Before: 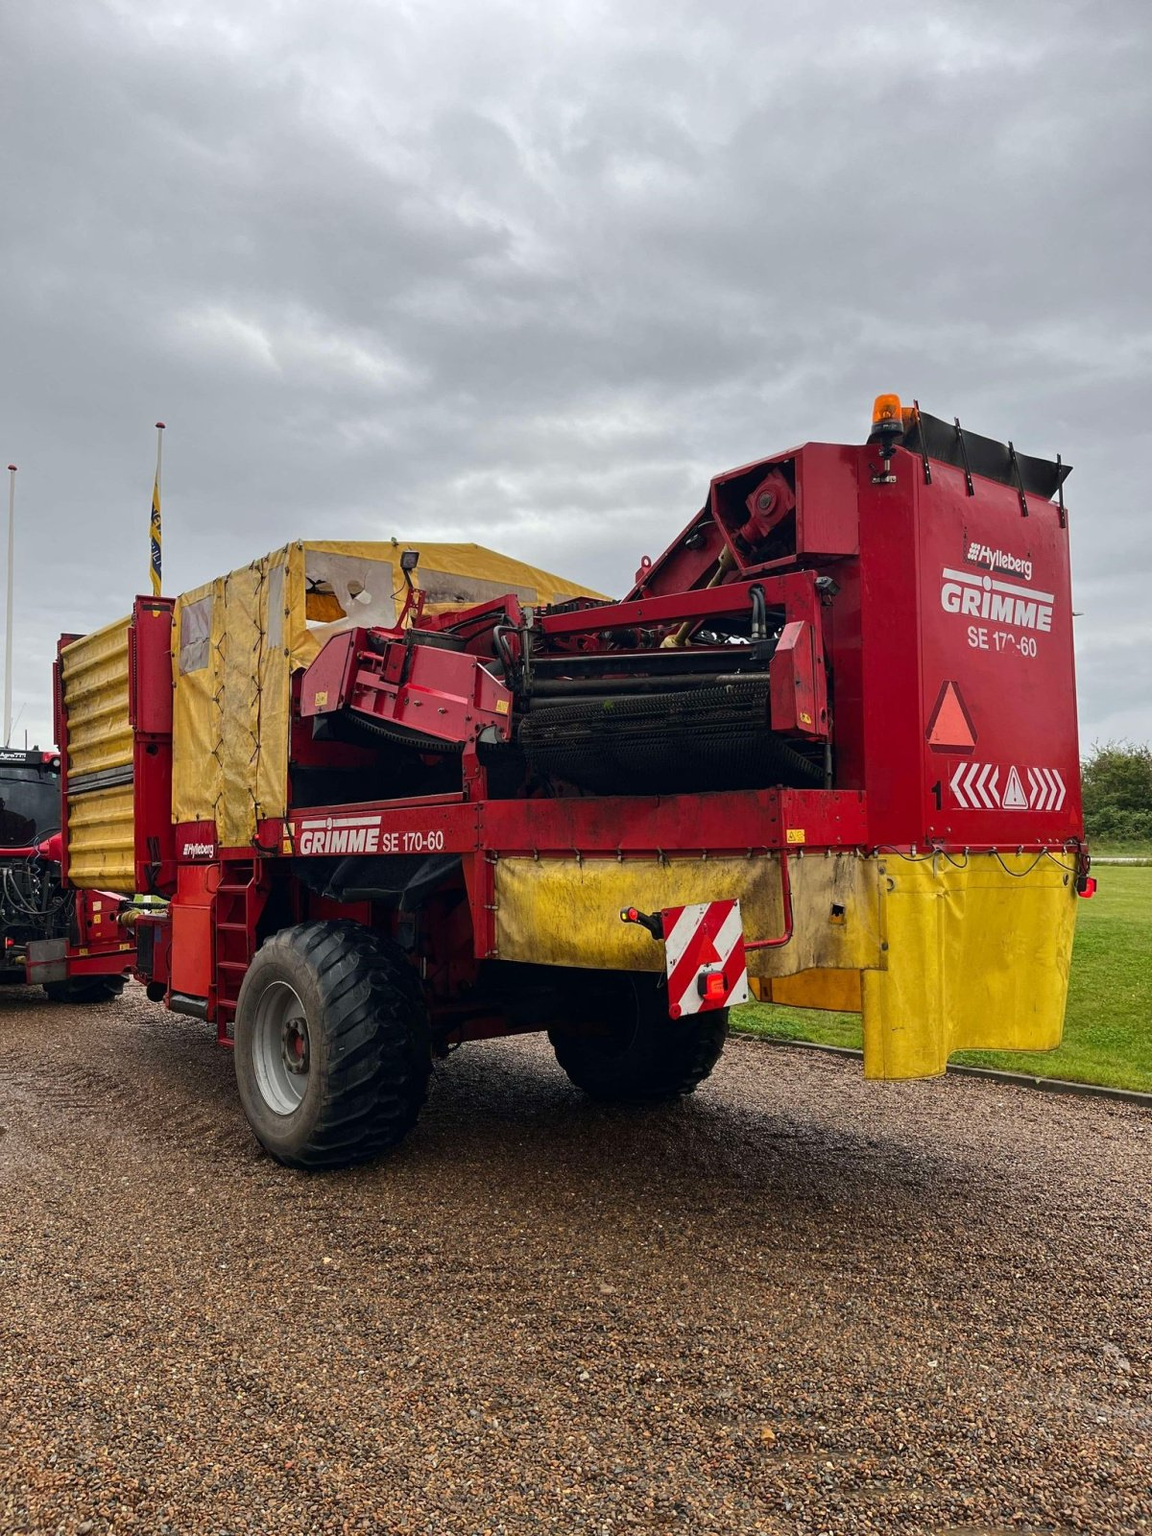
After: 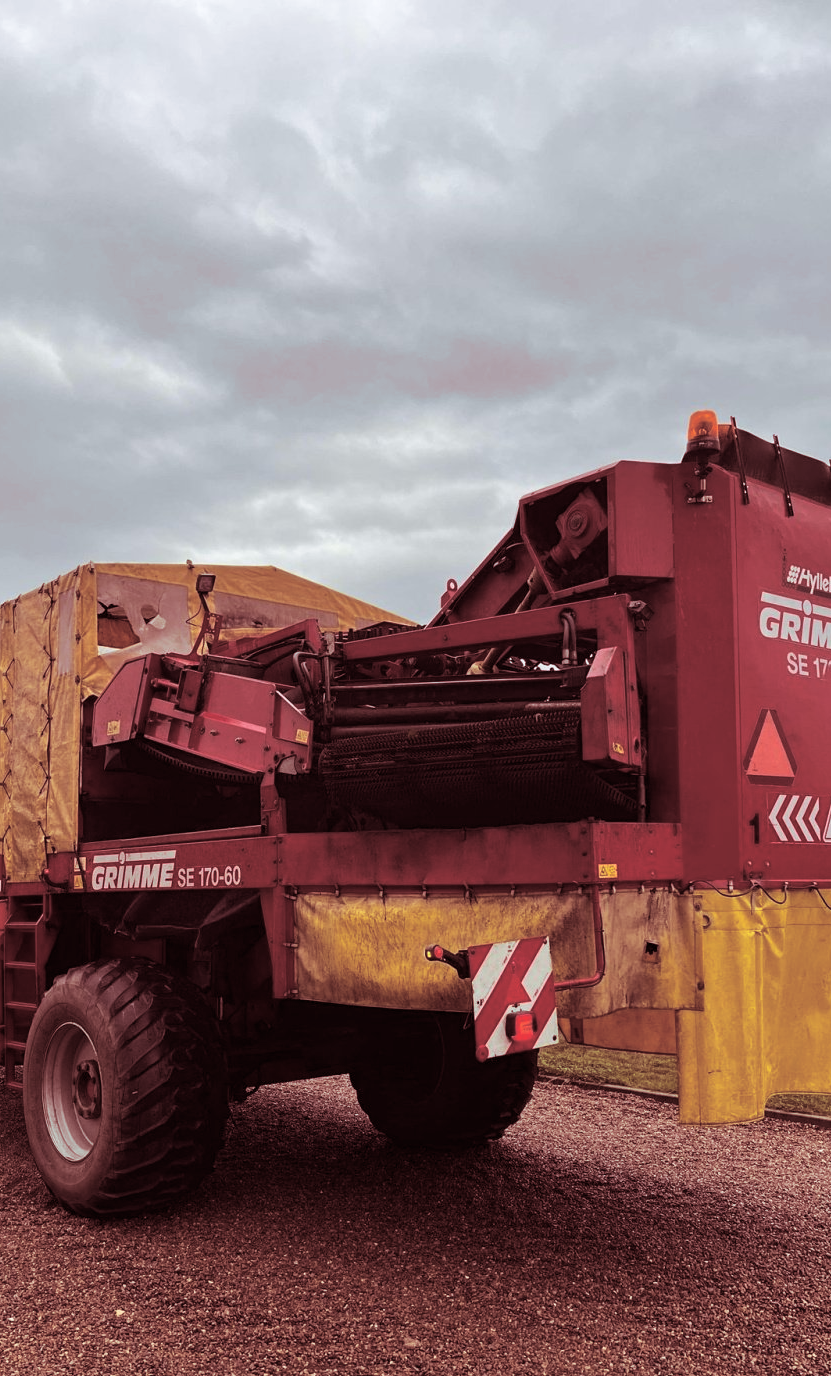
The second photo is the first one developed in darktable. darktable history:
crop: left 18.479%, right 12.2%, bottom 13.971%
split-toning: highlights › saturation 0, balance -61.83
